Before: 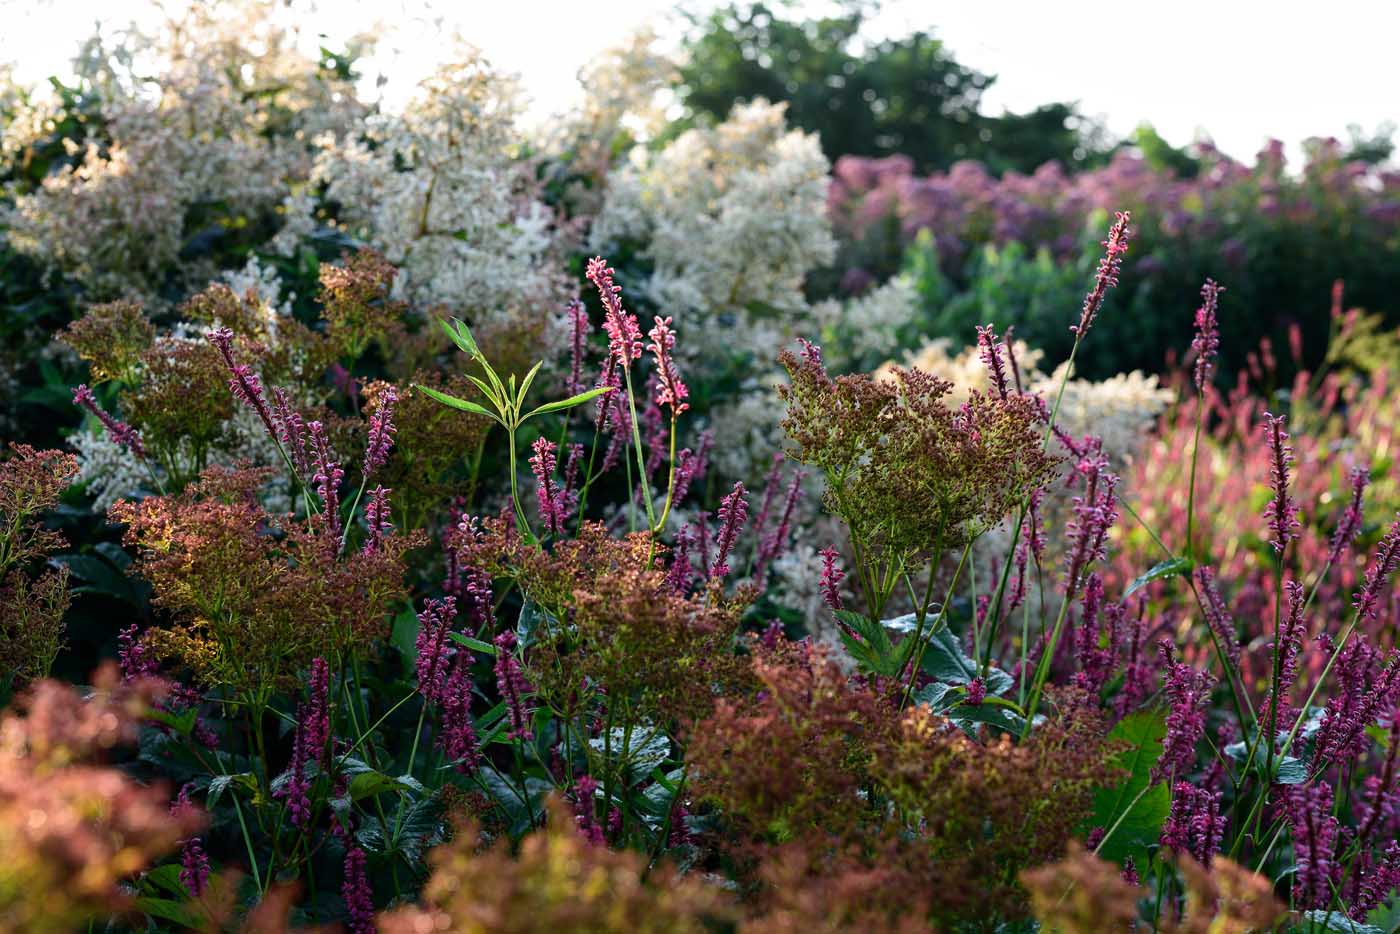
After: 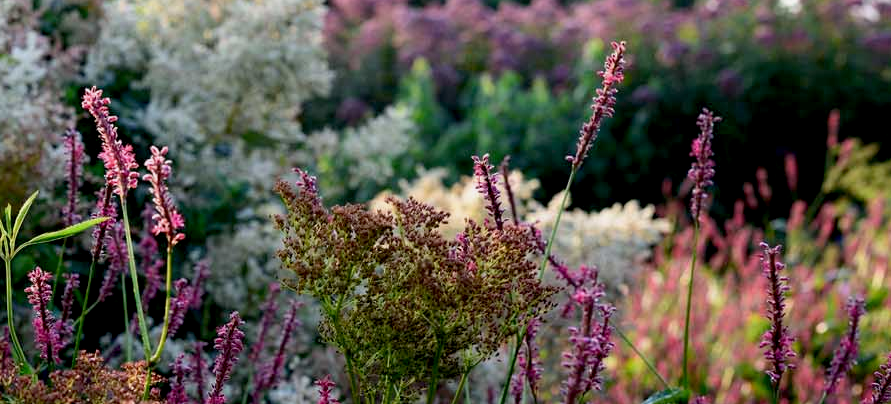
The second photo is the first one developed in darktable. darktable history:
exposure: black level correction 0.009, exposure -0.159 EV, compensate highlight preservation false
crop: left 36.005%, top 18.293%, right 0.31%, bottom 38.444%
